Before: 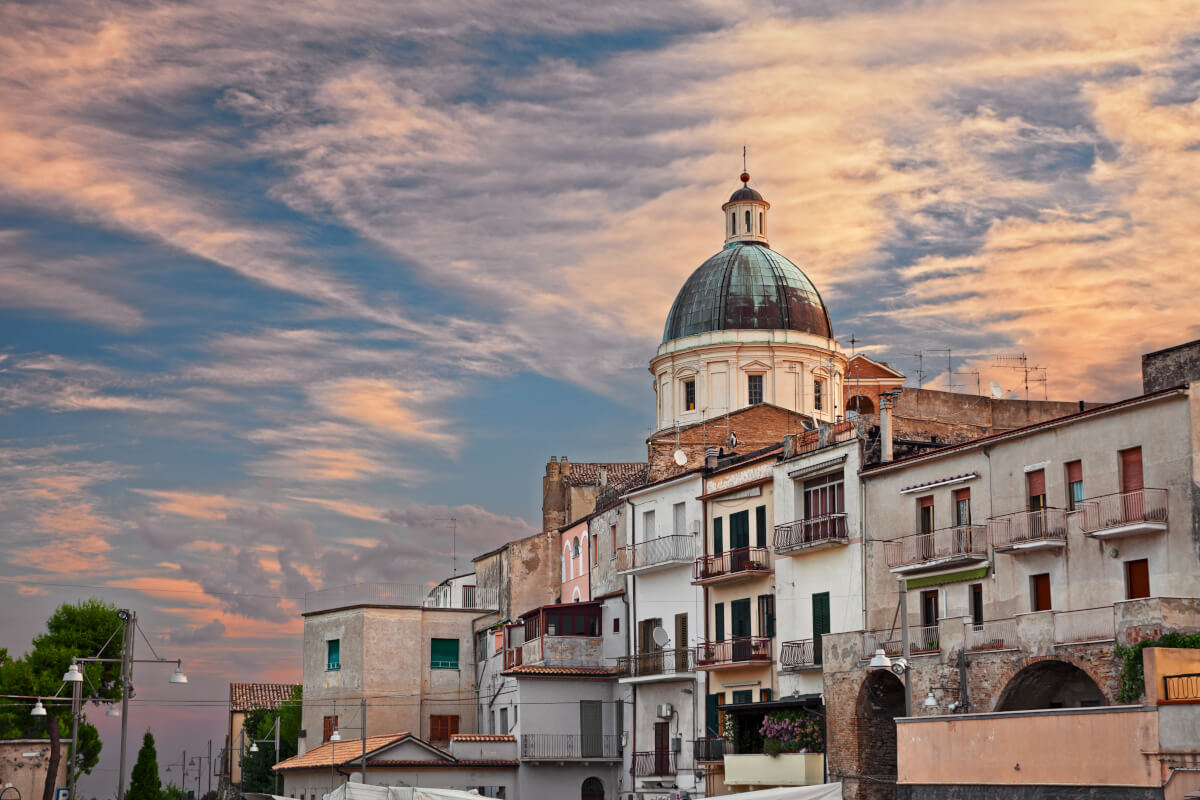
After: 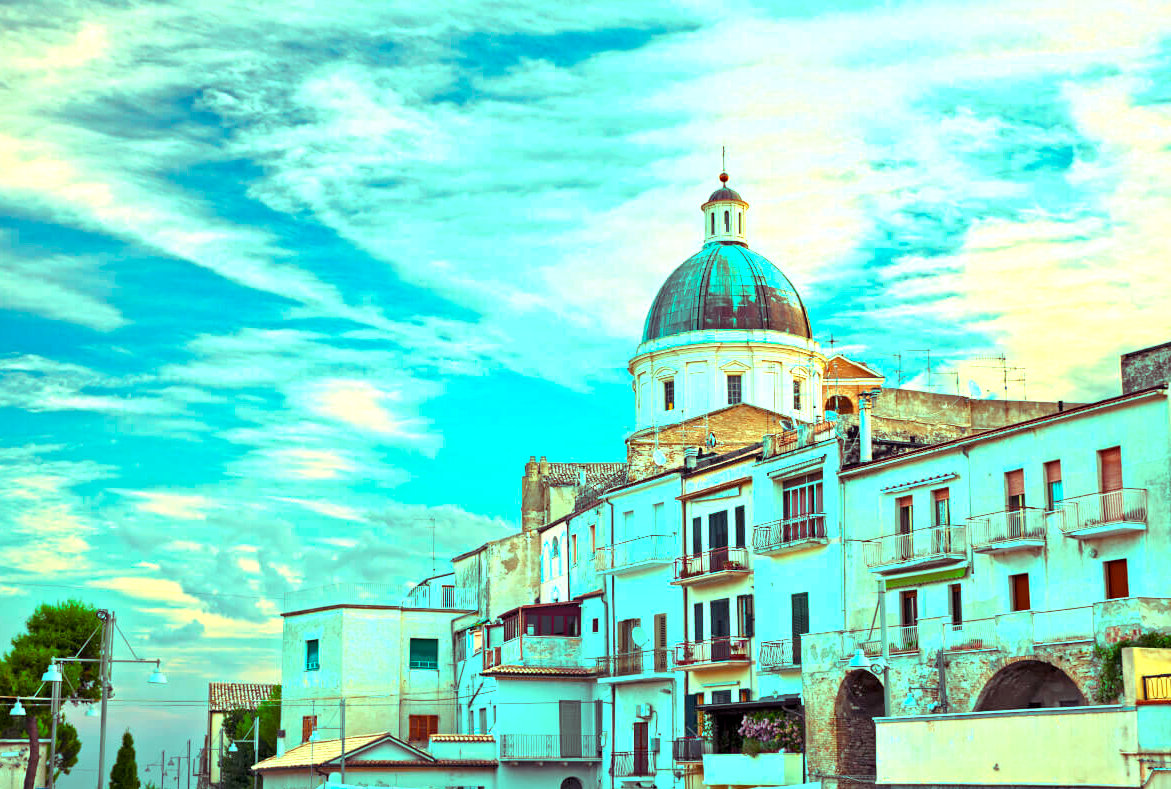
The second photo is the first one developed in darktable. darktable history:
color correction: highlights a* 5.81, highlights b* 4.84
exposure: black level correction 0.001, exposure 1.398 EV, compensate exposure bias true, compensate highlight preservation false
crop and rotate: left 1.774%, right 0.633%, bottom 1.28%
local contrast: mode bilateral grid, contrast 20, coarseness 50, detail 120%, midtone range 0.2
color balance rgb: shadows lift › luminance 0.49%, shadows lift › chroma 6.83%, shadows lift › hue 300.29°, power › hue 208.98°, highlights gain › luminance 20.24%, highlights gain › chroma 13.17%, highlights gain › hue 173.85°, perceptual saturation grading › global saturation 18.05%
